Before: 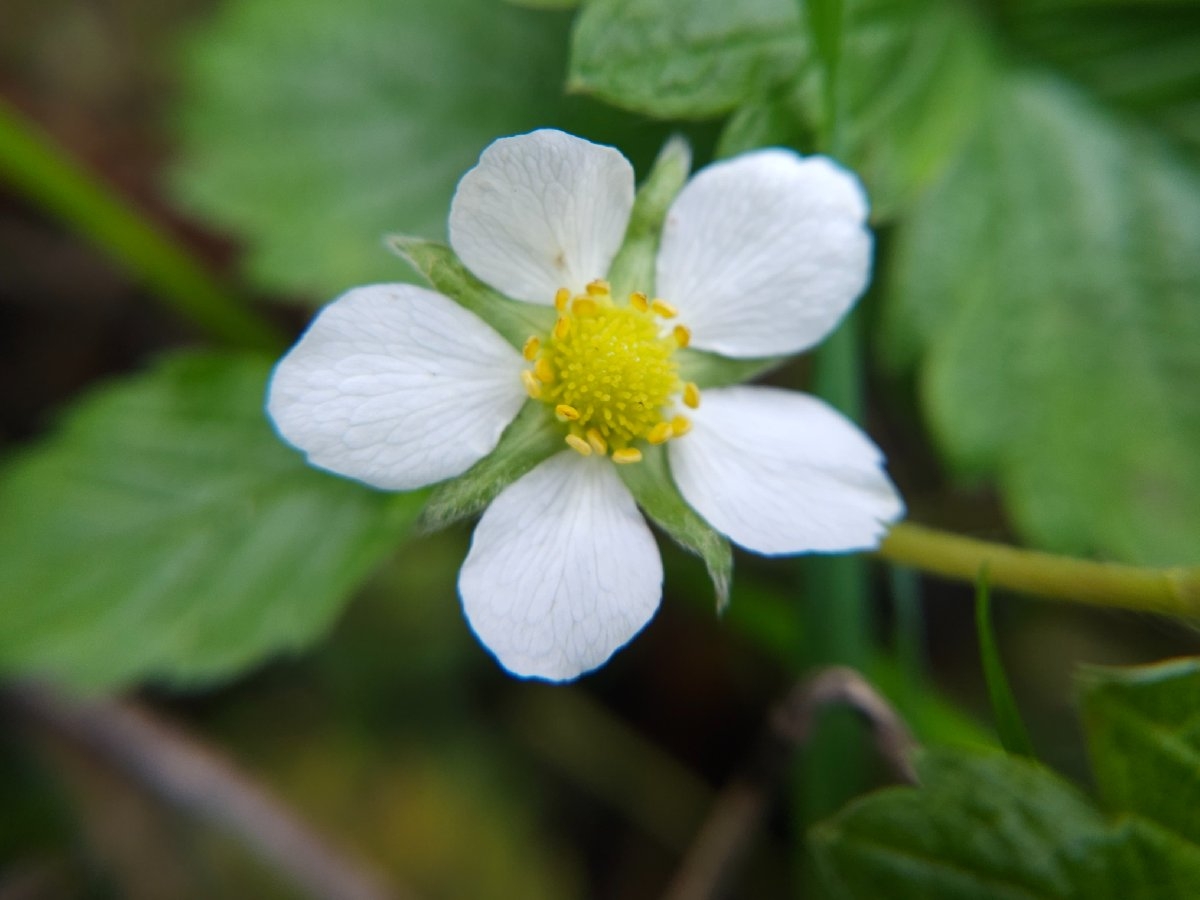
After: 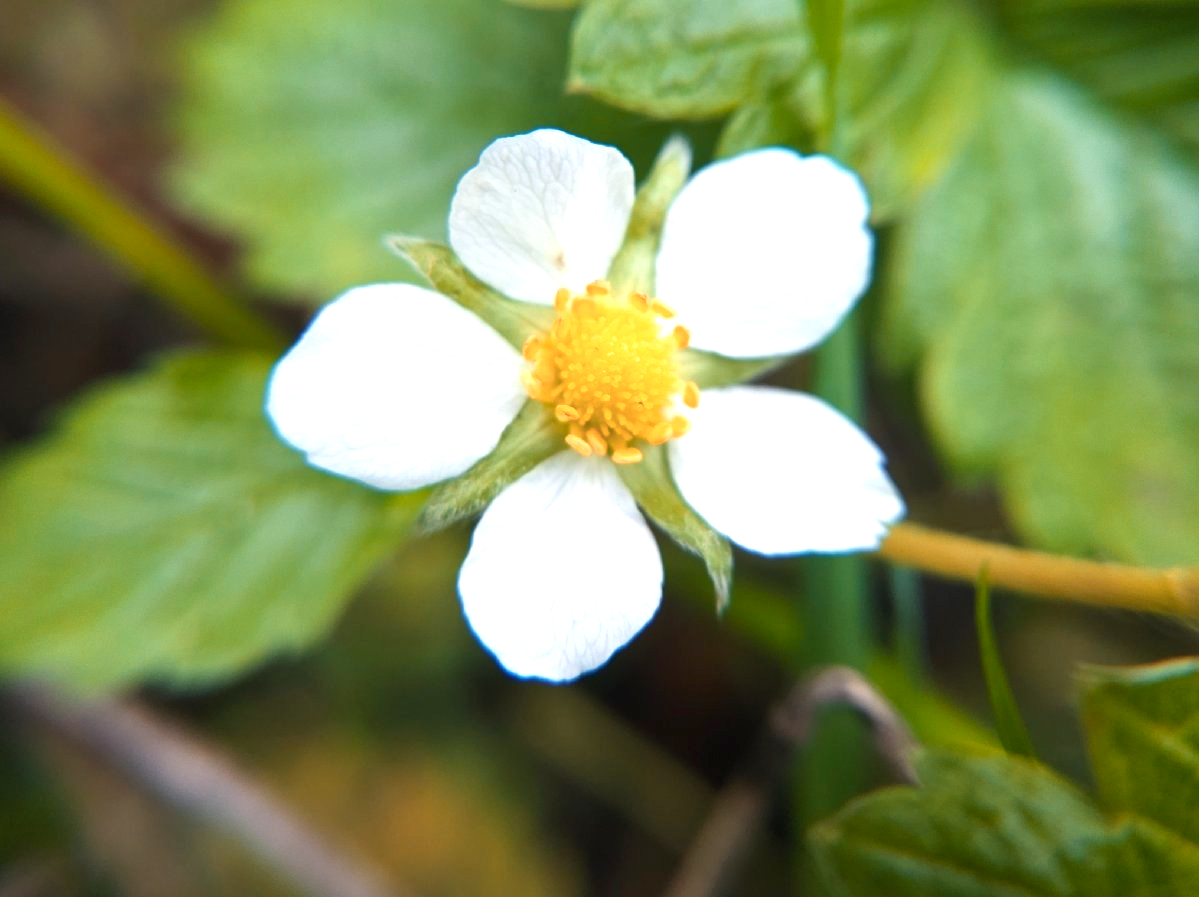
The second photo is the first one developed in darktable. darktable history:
crop: top 0.067%, bottom 0.194%
exposure: black level correction 0, exposure 0.95 EV, compensate highlight preservation false
color zones: curves: ch2 [(0, 0.5) (0.143, 0.5) (0.286, 0.416) (0.429, 0.5) (0.571, 0.5) (0.714, 0.5) (0.857, 0.5) (1, 0.5)]
